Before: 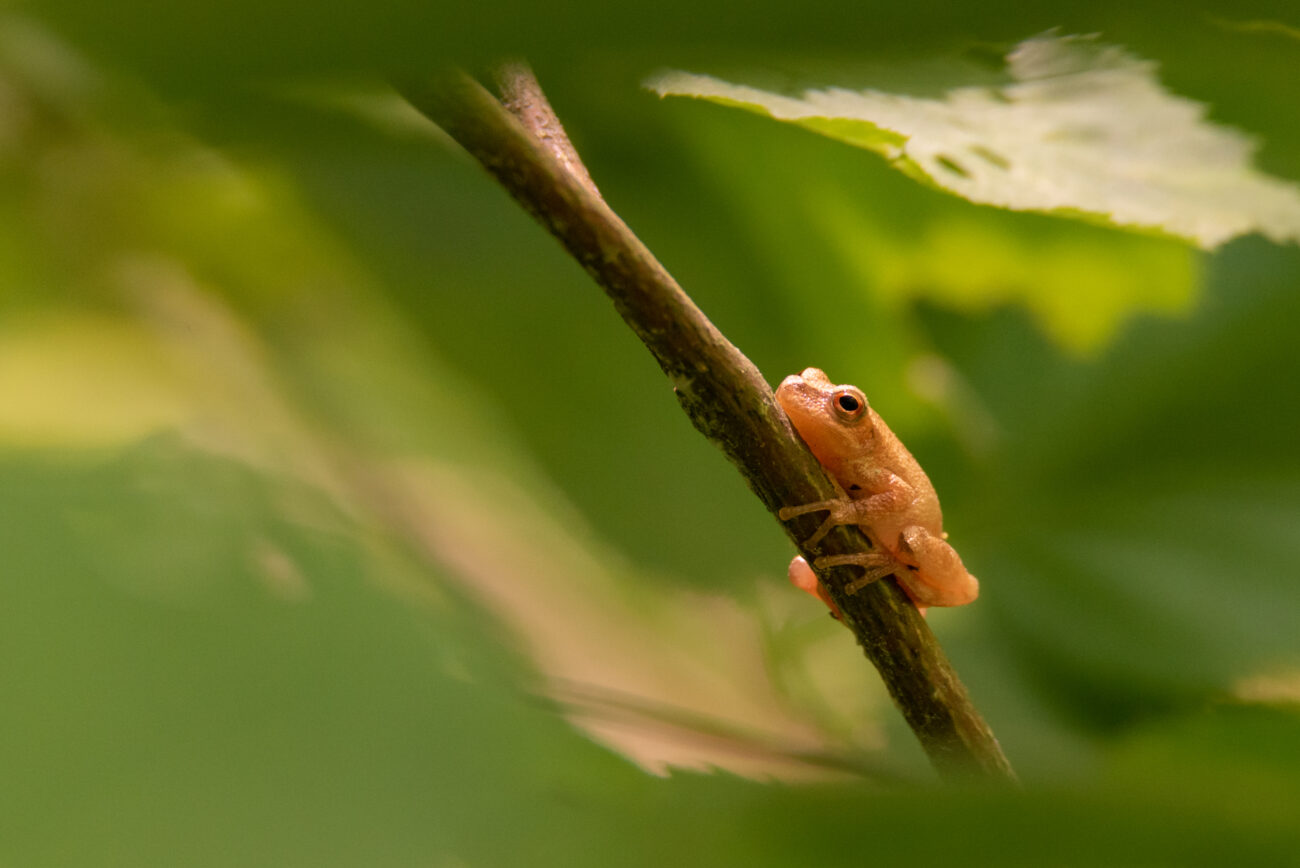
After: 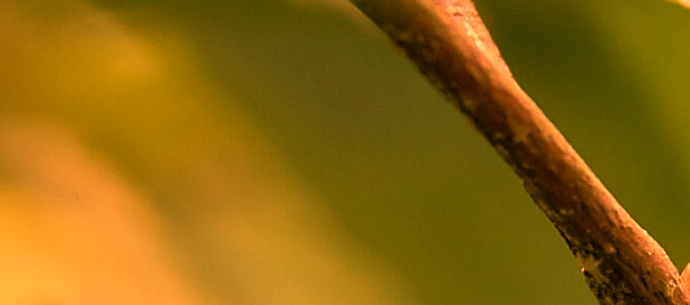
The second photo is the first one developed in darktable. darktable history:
rotate and perspective: rotation 0.679°, lens shift (horizontal) 0.136, crop left 0.009, crop right 0.991, crop top 0.078, crop bottom 0.95
white balance: red 1.467, blue 0.684
crop: left 10.121%, top 10.631%, right 36.218%, bottom 51.526%
sharpen: on, module defaults
